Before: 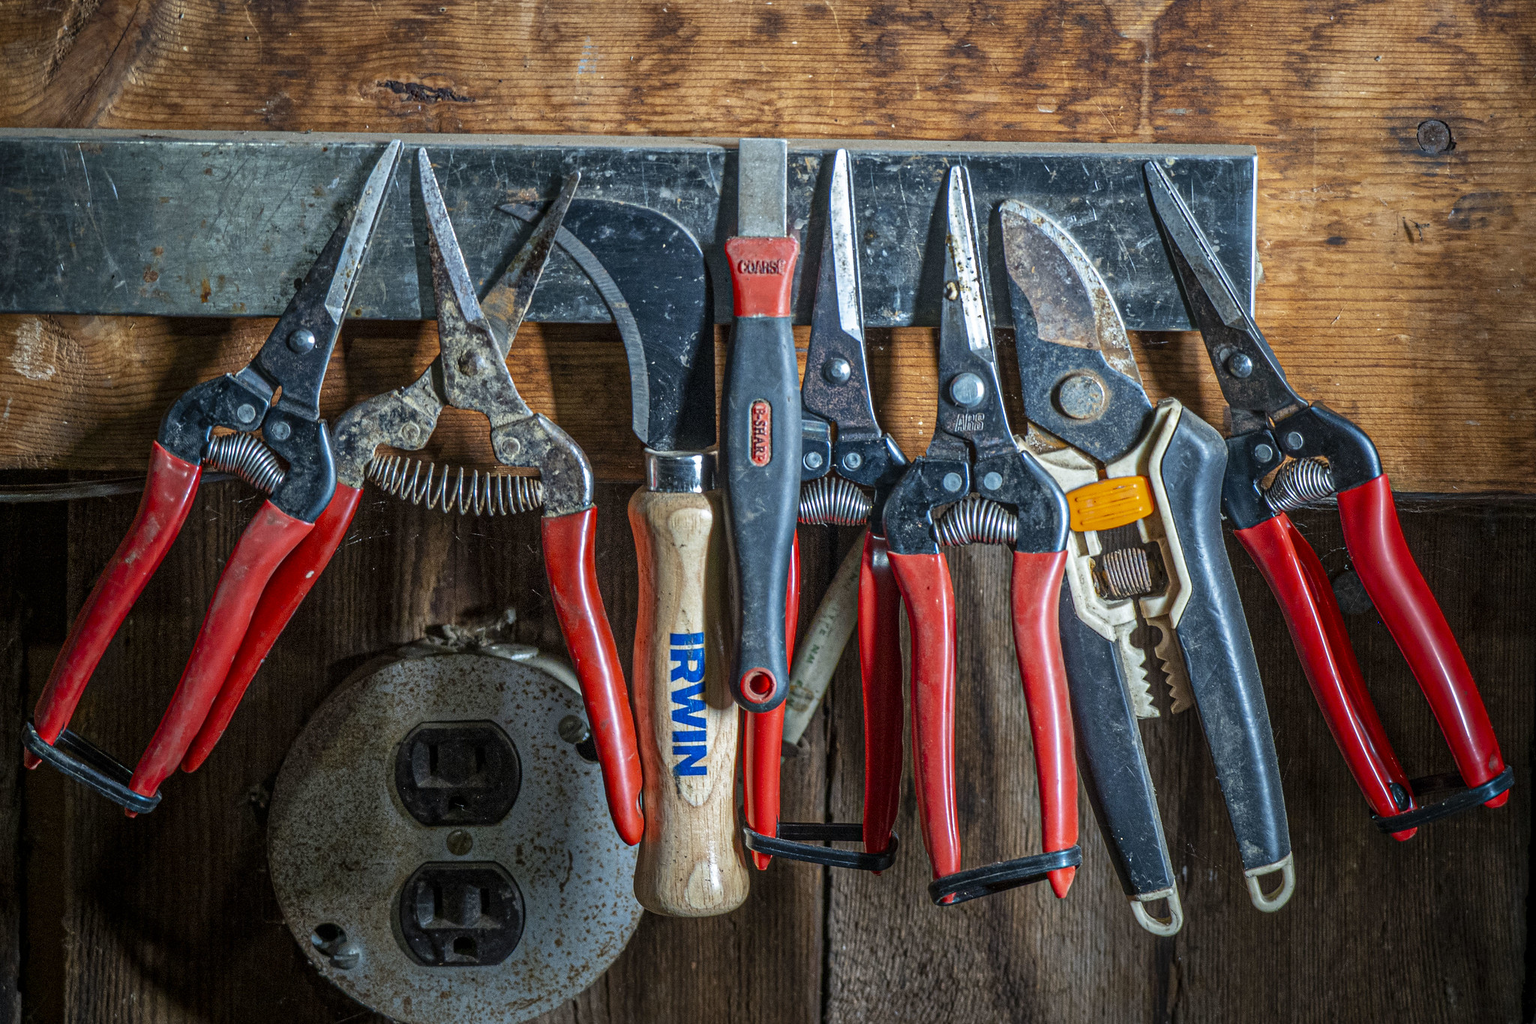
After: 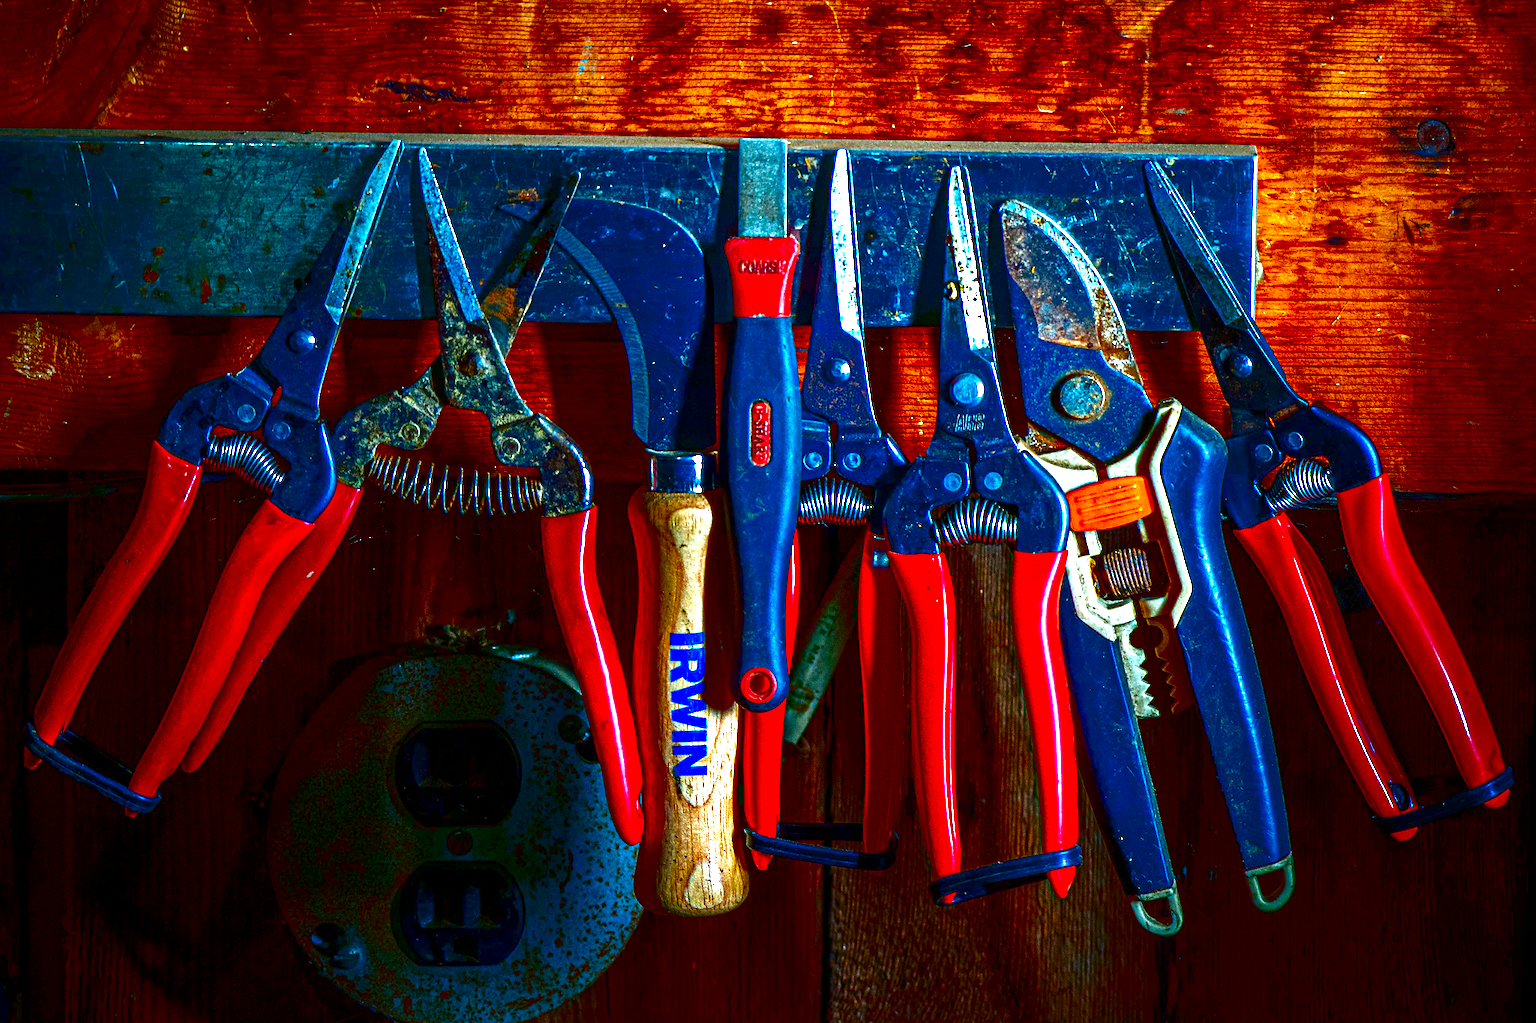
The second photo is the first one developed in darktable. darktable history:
tone equalizer: -8 EV -0.416 EV, -7 EV -0.354 EV, -6 EV -0.361 EV, -5 EV -0.182 EV, -3 EV 0.216 EV, -2 EV 0.339 EV, -1 EV 0.397 EV, +0 EV 0.43 EV
contrast brightness saturation: brightness -0.997, saturation 0.996
contrast equalizer: octaves 7, y [[0.439, 0.44, 0.442, 0.457, 0.493, 0.498], [0.5 ×6], [0.5 ×6], [0 ×6], [0 ×6]]
color balance rgb: linear chroma grading › shadows 10.039%, linear chroma grading › highlights 10.533%, linear chroma grading › global chroma 15.475%, linear chroma grading › mid-tones 14.831%, perceptual saturation grading › global saturation 20%, perceptual saturation grading › highlights -24.714%, perceptual saturation grading › shadows 49.742%, global vibrance 20%
exposure: exposure 0.606 EV, compensate highlight preservation false
